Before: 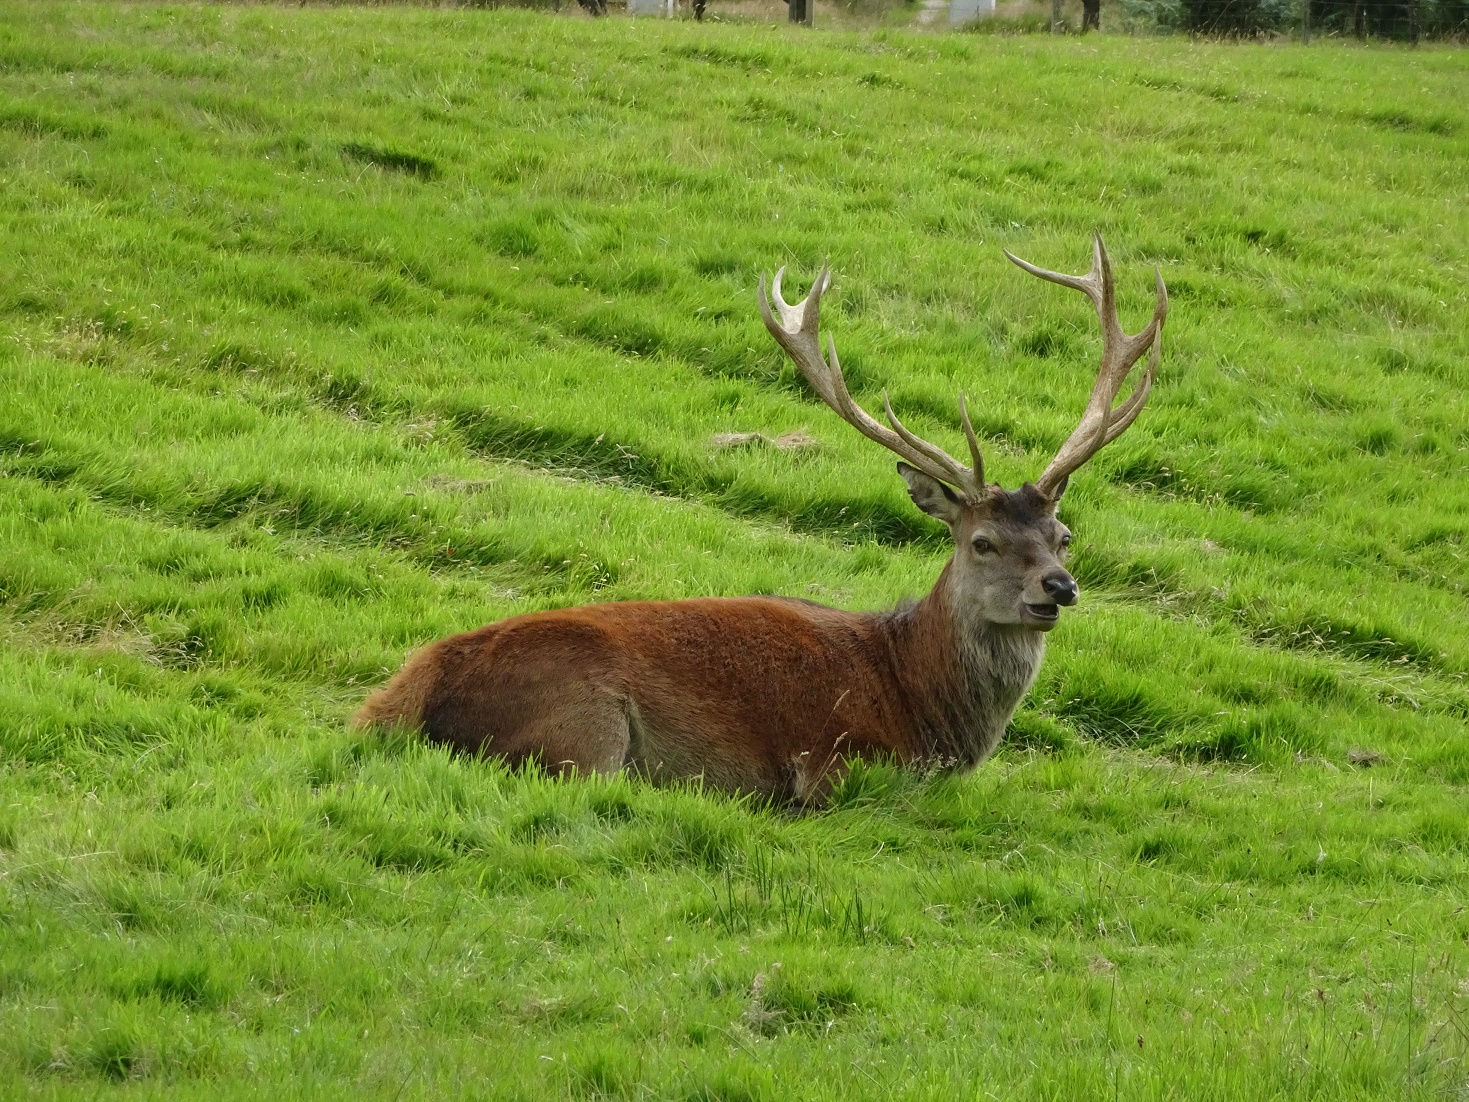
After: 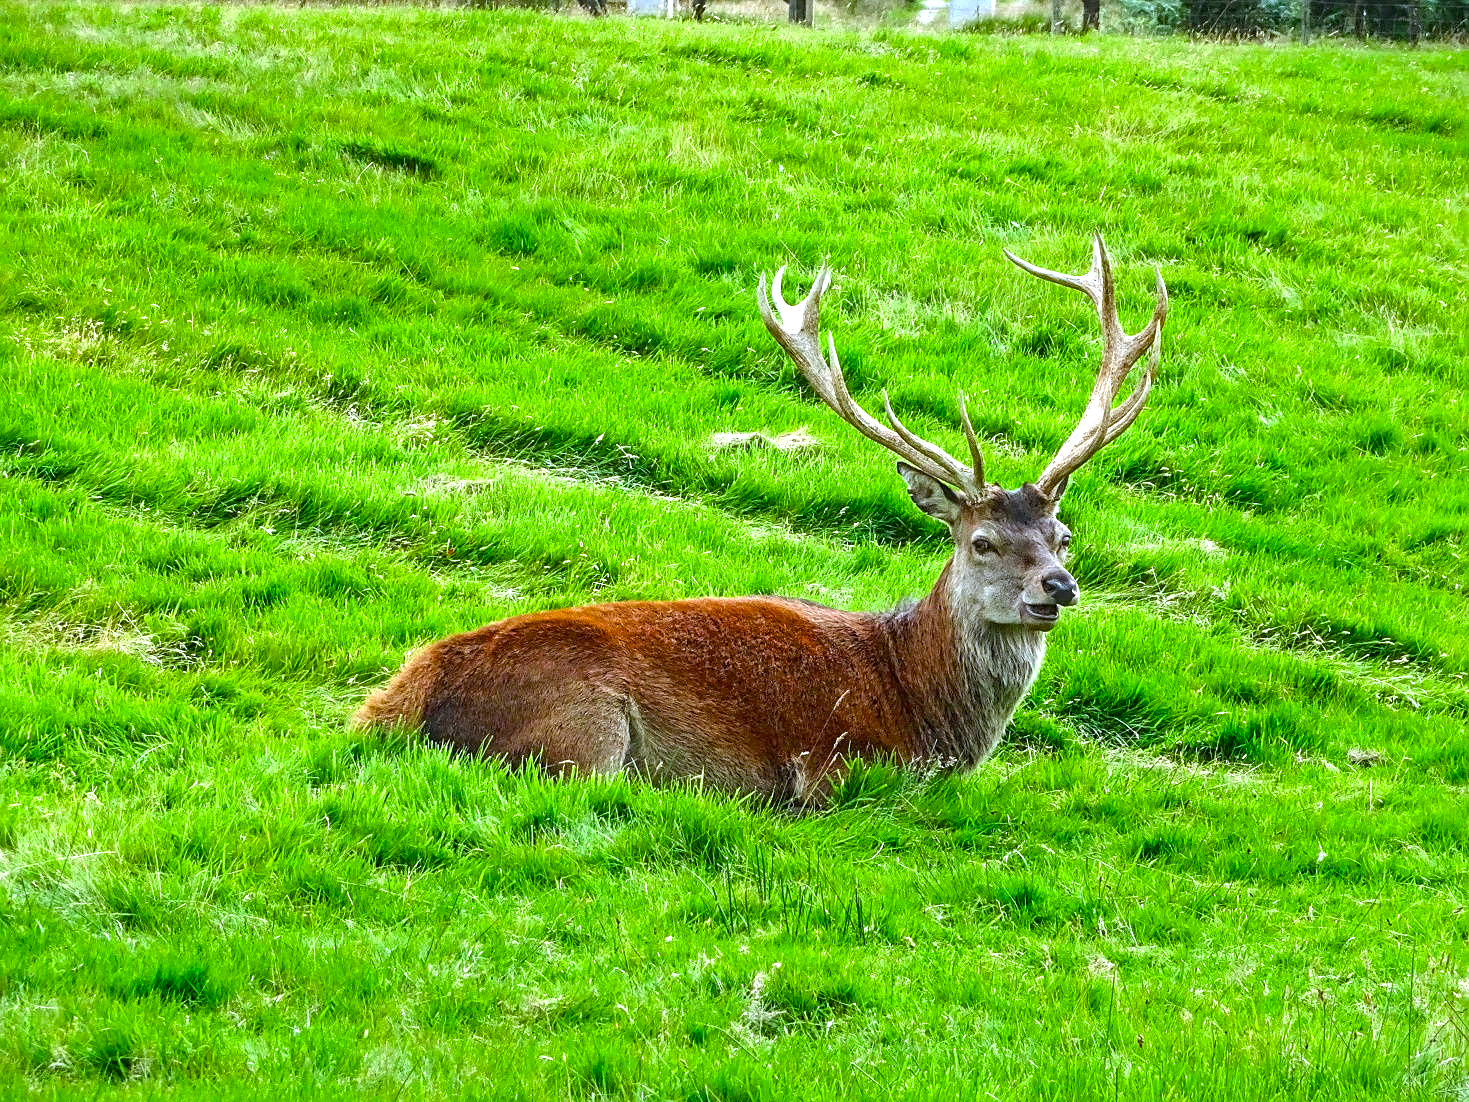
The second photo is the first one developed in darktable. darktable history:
local contrast: on, module defaults
color calibration: illuminant as shot in camera, x 0.37, y 0.382, temperature 4317.79 K, saturation algorithm version 1 (2020)
sharpen: on, module defaults
color balance rgb: highlights gain › luminance 16.68%, highlights gain › chroma 2.899%, highlights gain › hue 257.38°, perceptual saturation grading › global saturation 30.925%, saturation formula JzAzBz (2021)
exposure: black level correction 0, exposure 1.1 EV, compensate exposure bias true, compensate highlight preservation false
